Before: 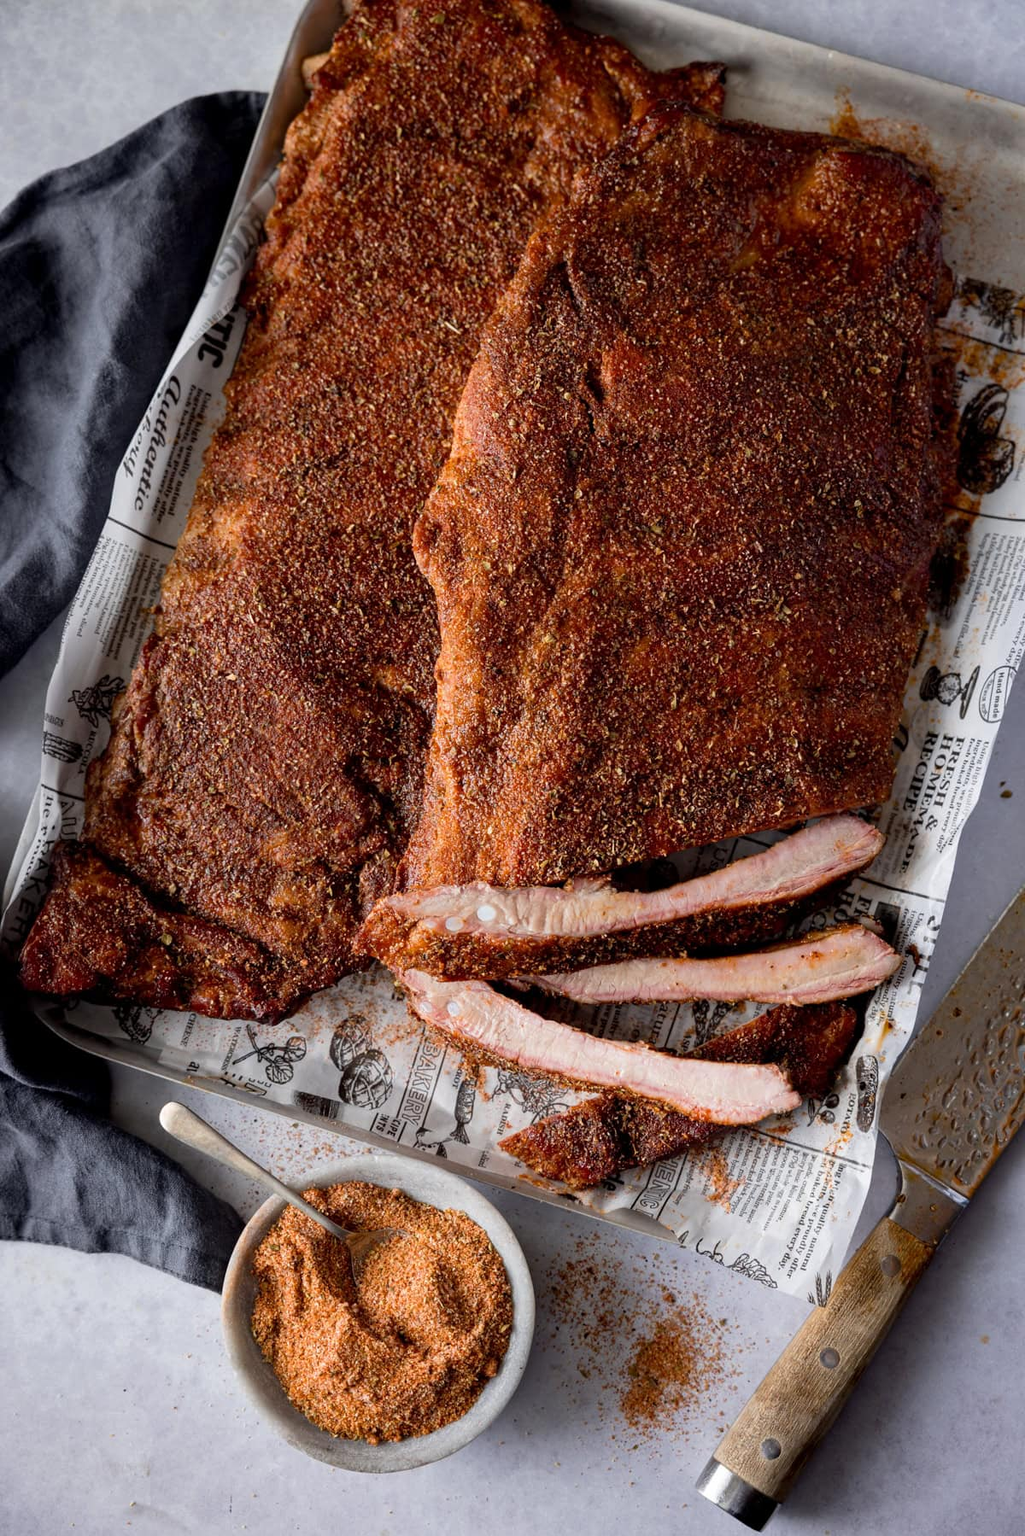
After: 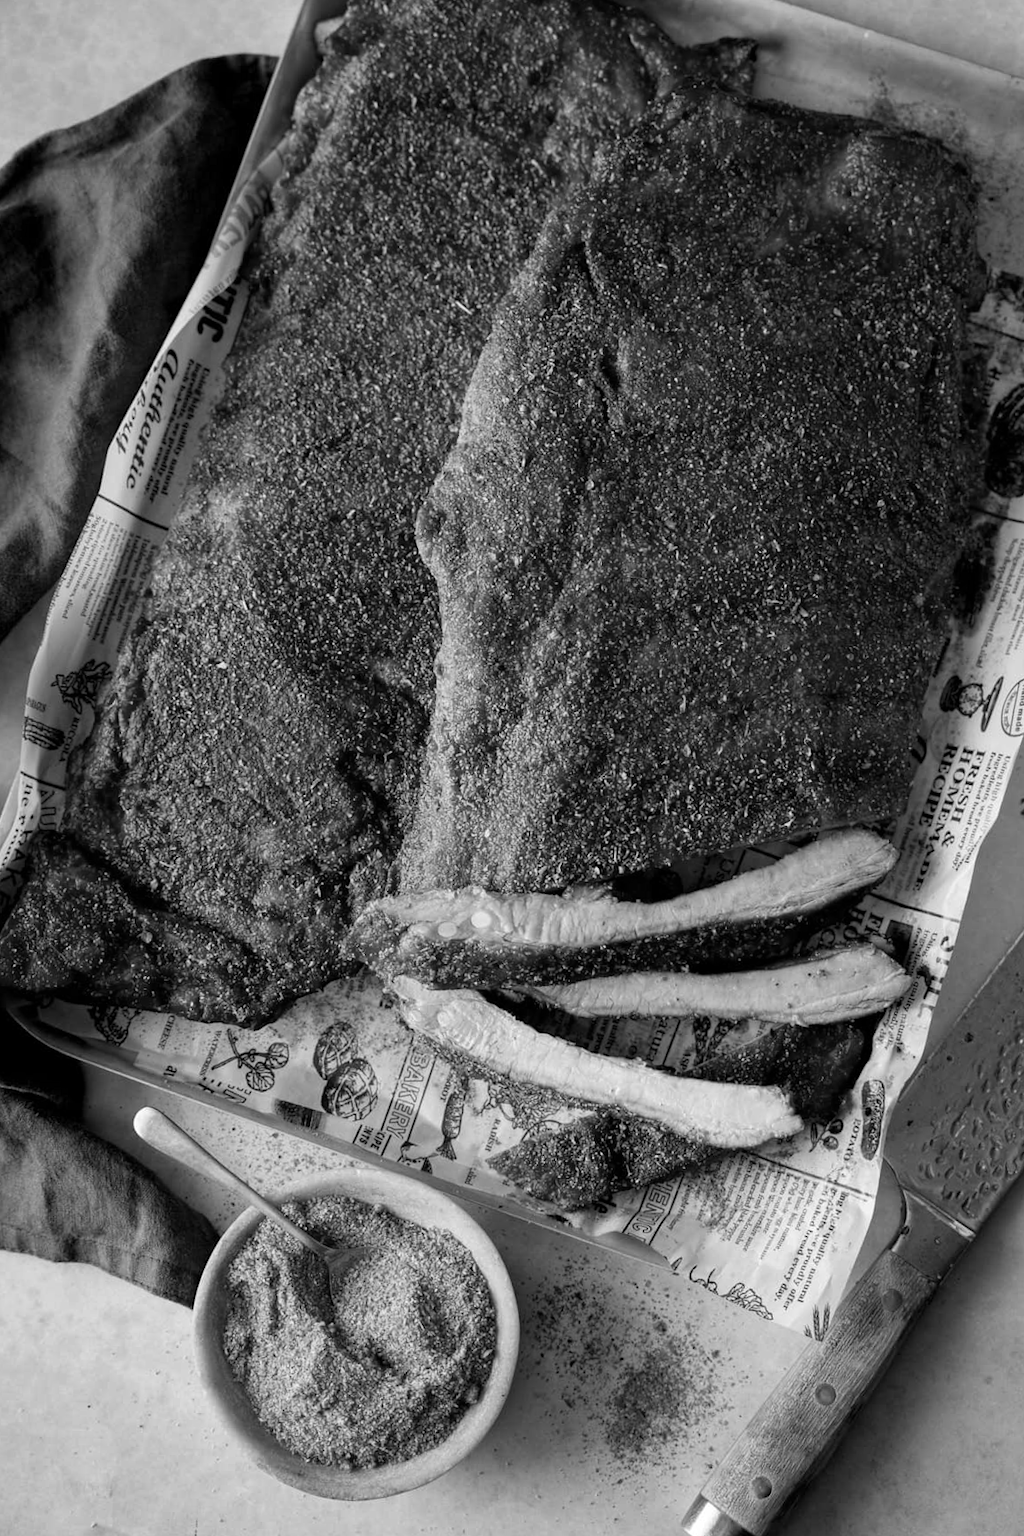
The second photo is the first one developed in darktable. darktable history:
crop and rotate: angle -1.69°
contrast brightness saturation: saturation -0.05
color zones: curves: ch1 [(0, -0.394) (0.143, -0.394) (0.286, -0.394) (0.429, -0.392) (0.571, -0.391) (0.714, -0.391) (0.857, -0.391) (1, -0.394)]
